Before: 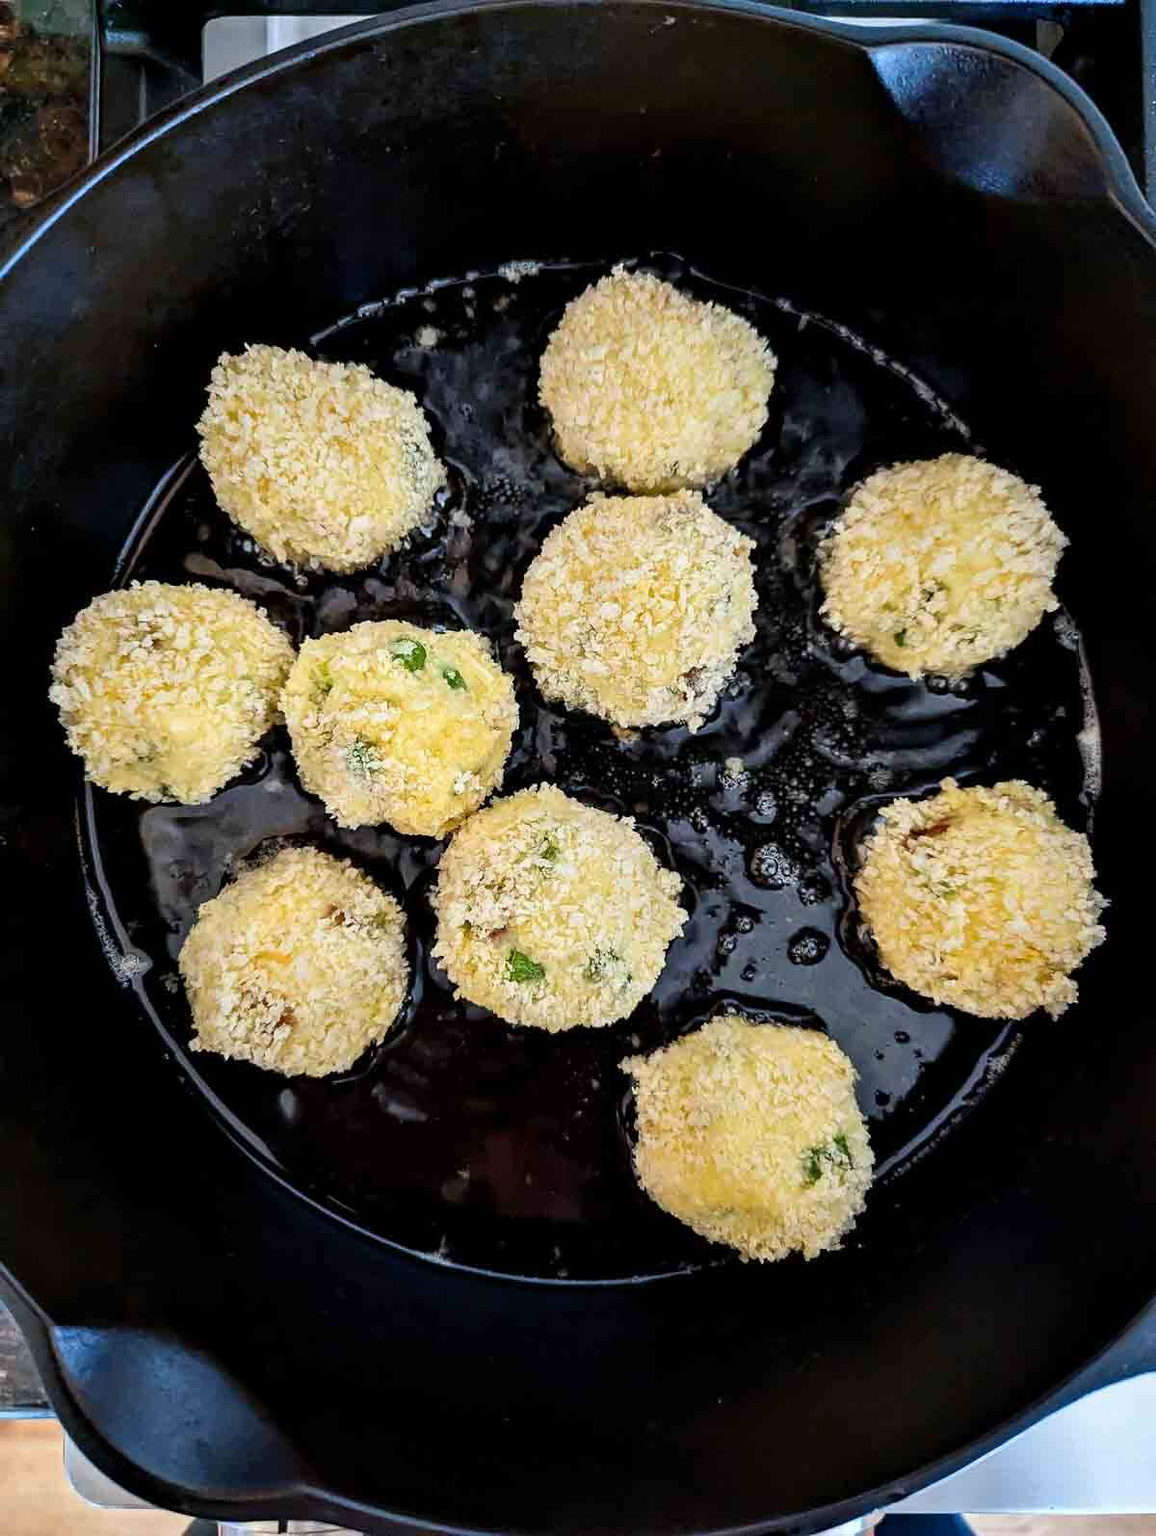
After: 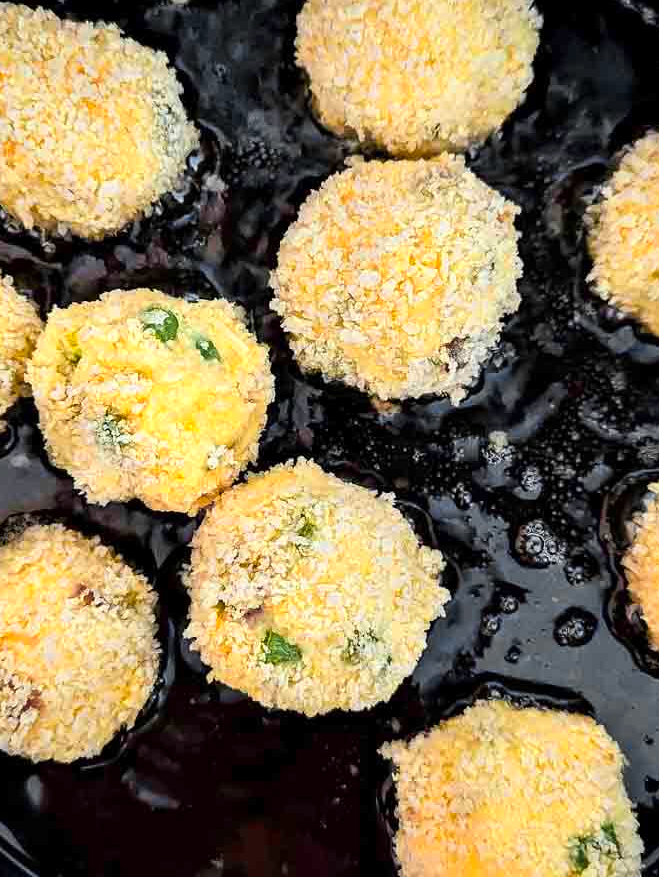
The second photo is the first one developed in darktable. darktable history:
crop and rotate: left 22.028%, top 22.326%, right 23.036%, bottom 22.595%
color zones: curves: ch0 [(0.257, 0.558) (0.75, 0.565)]; ch1 [(0.004, 0.857) (0.14, 0.416) (0.257, 0.695) (0.442, 0.032) (0.736, 0.266) (0.891, 0.741)]; ch2 [(0, 0.623) (0.112, 0.436) (0.271, 0.474) (0.516, 0.64) (0.743, 0.286)]
